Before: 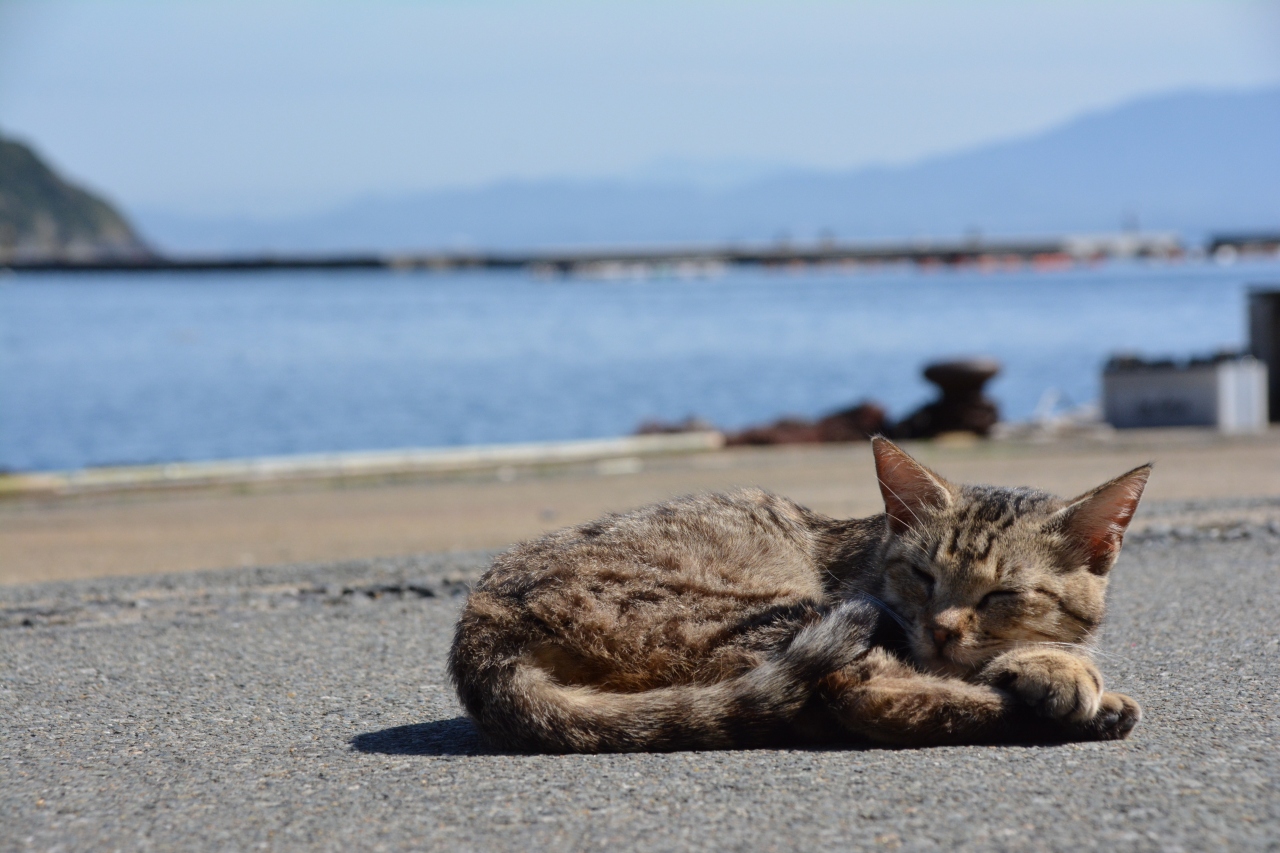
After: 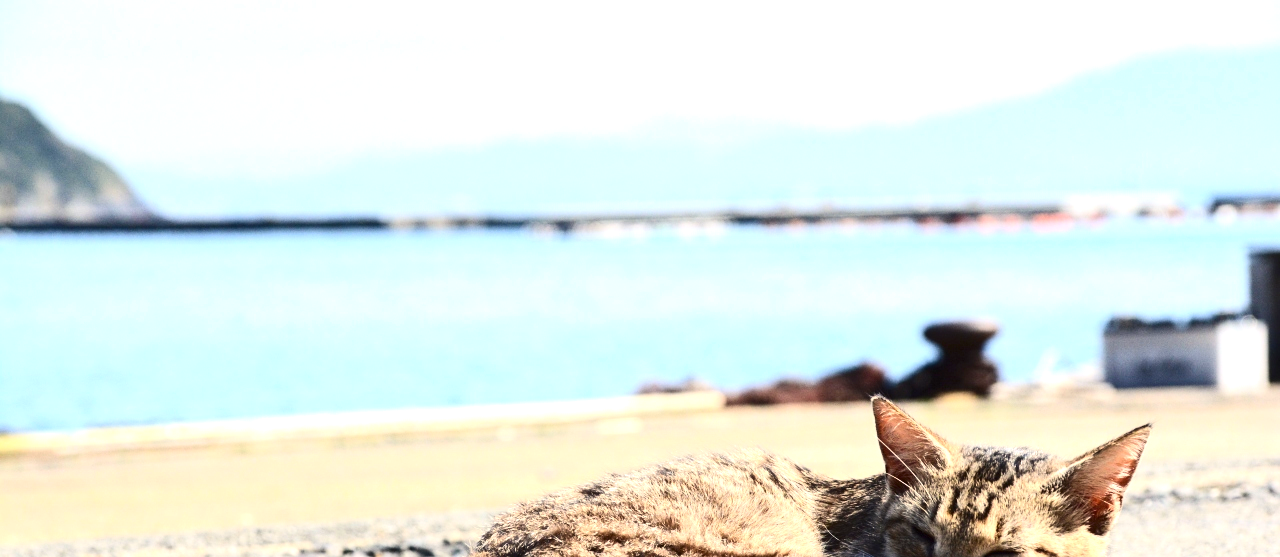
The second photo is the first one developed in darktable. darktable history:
contrast brightness saturation: contrast 0.275
color balance rgb: highlights gain › chroma 3.007%, highlights gain › hue 76.25°, white fulcrum 0.081 EV, linear chroma grading › global chroma 5.218%, perceptual saturation grading › global saturation 0.7%
sharpen: amount 0.205
exposure: black level correction 0, exposure 1.506 EV, compensate exposure bias true, compensate highlight preservation false
tone equalizer: -8 EV -0.563 EV, edges refinement/feathering 500, mask exposure compensation -1.57 EV, preserve details no
crop and rotate: top 4.895%, bottom 29.783%
